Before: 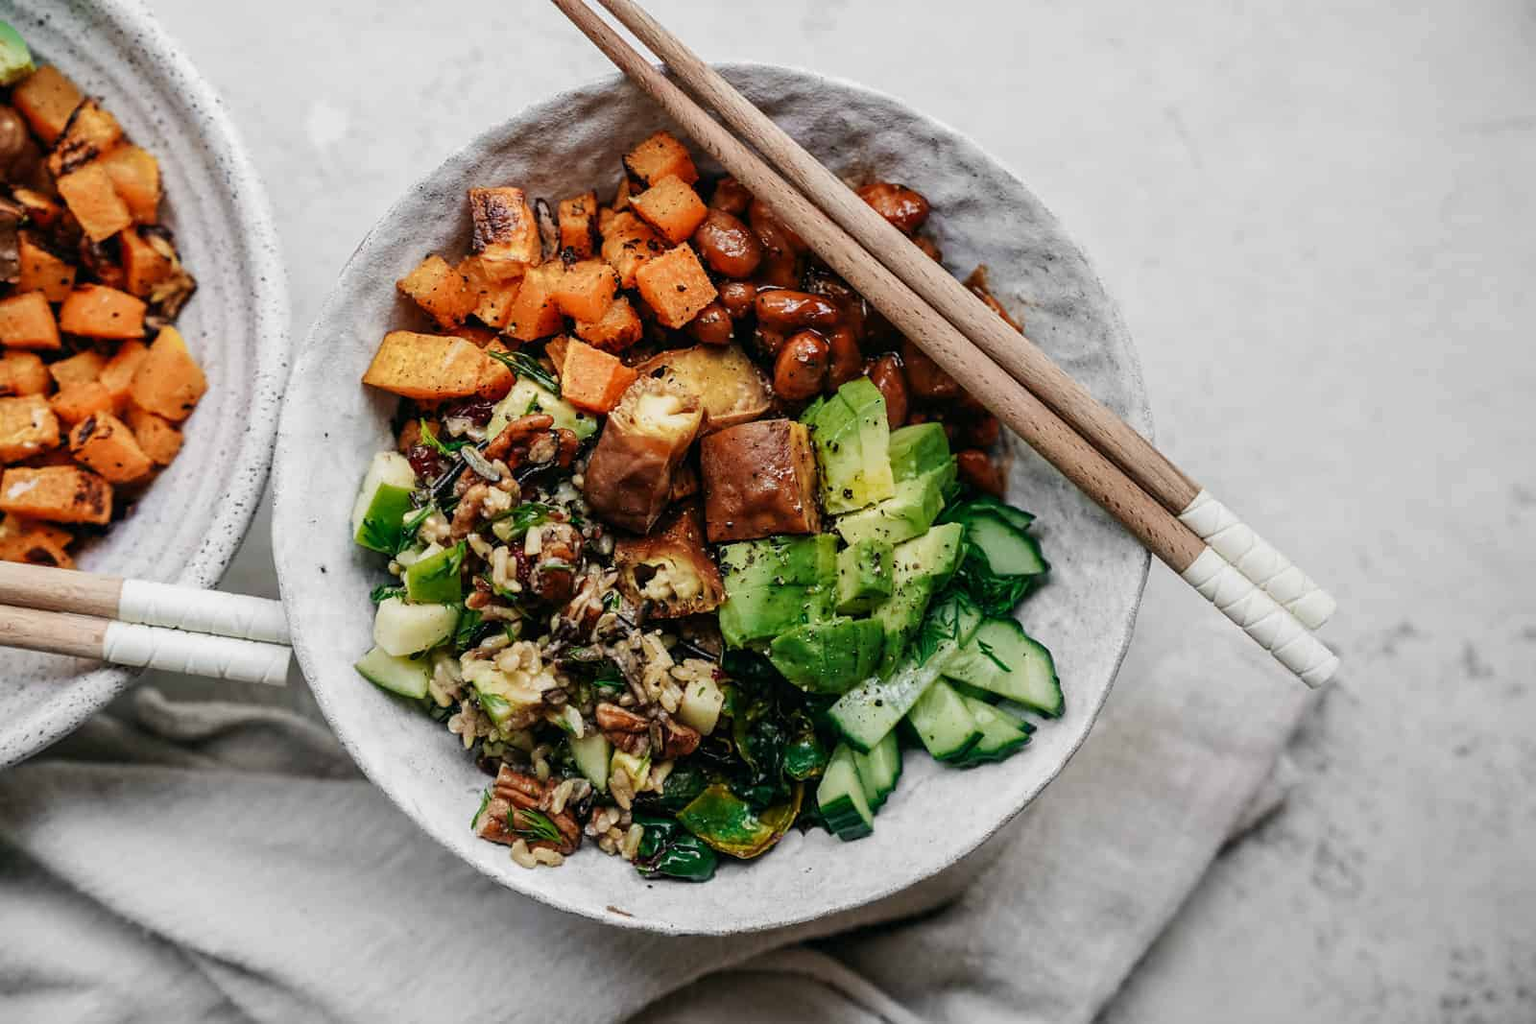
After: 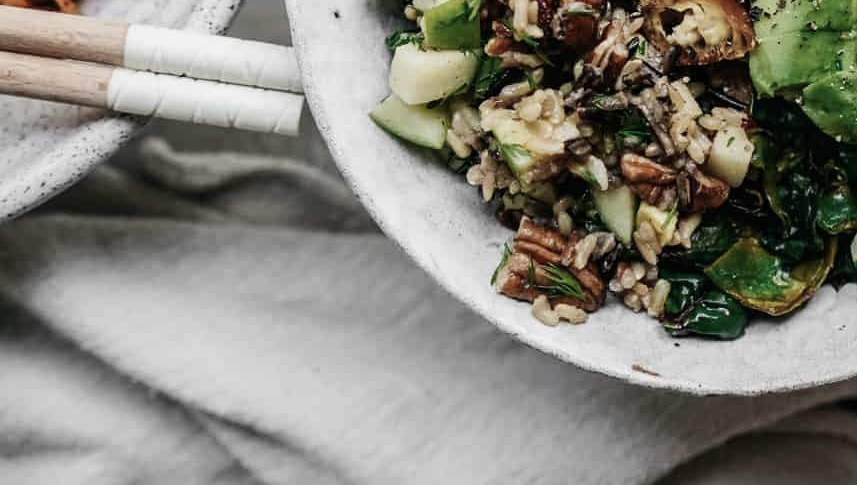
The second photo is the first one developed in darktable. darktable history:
crop and rotate: top 54.28%, right 46.394%, bottom 0.222%
contrast brightness saturation: contrast 0.104, saturation -0.285
